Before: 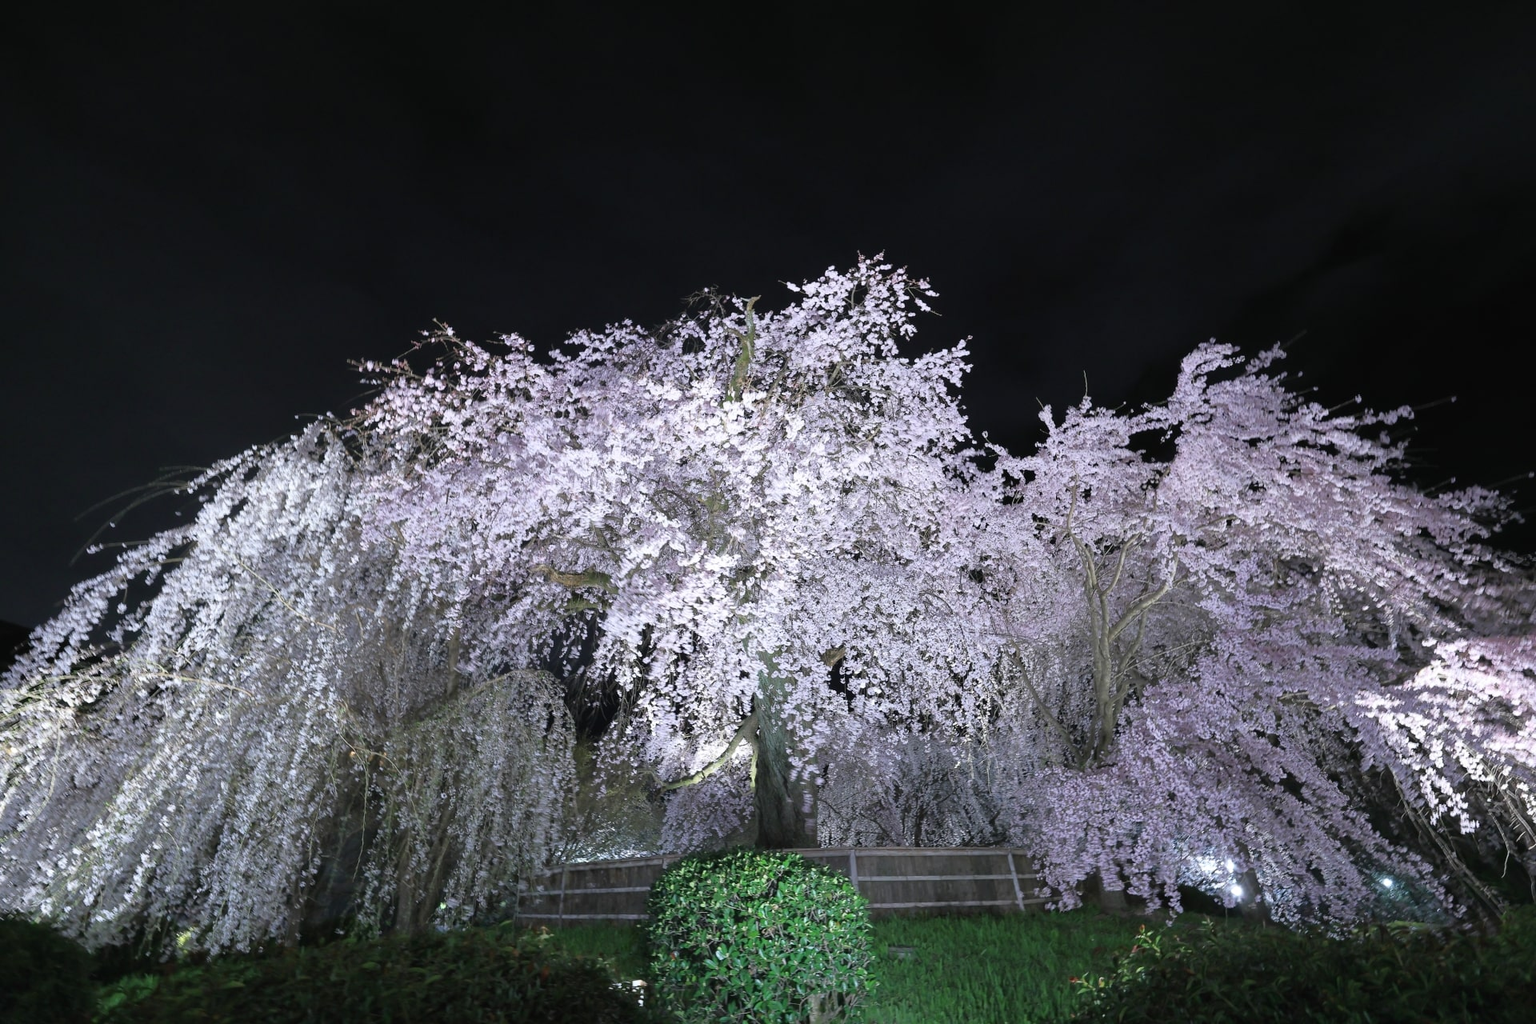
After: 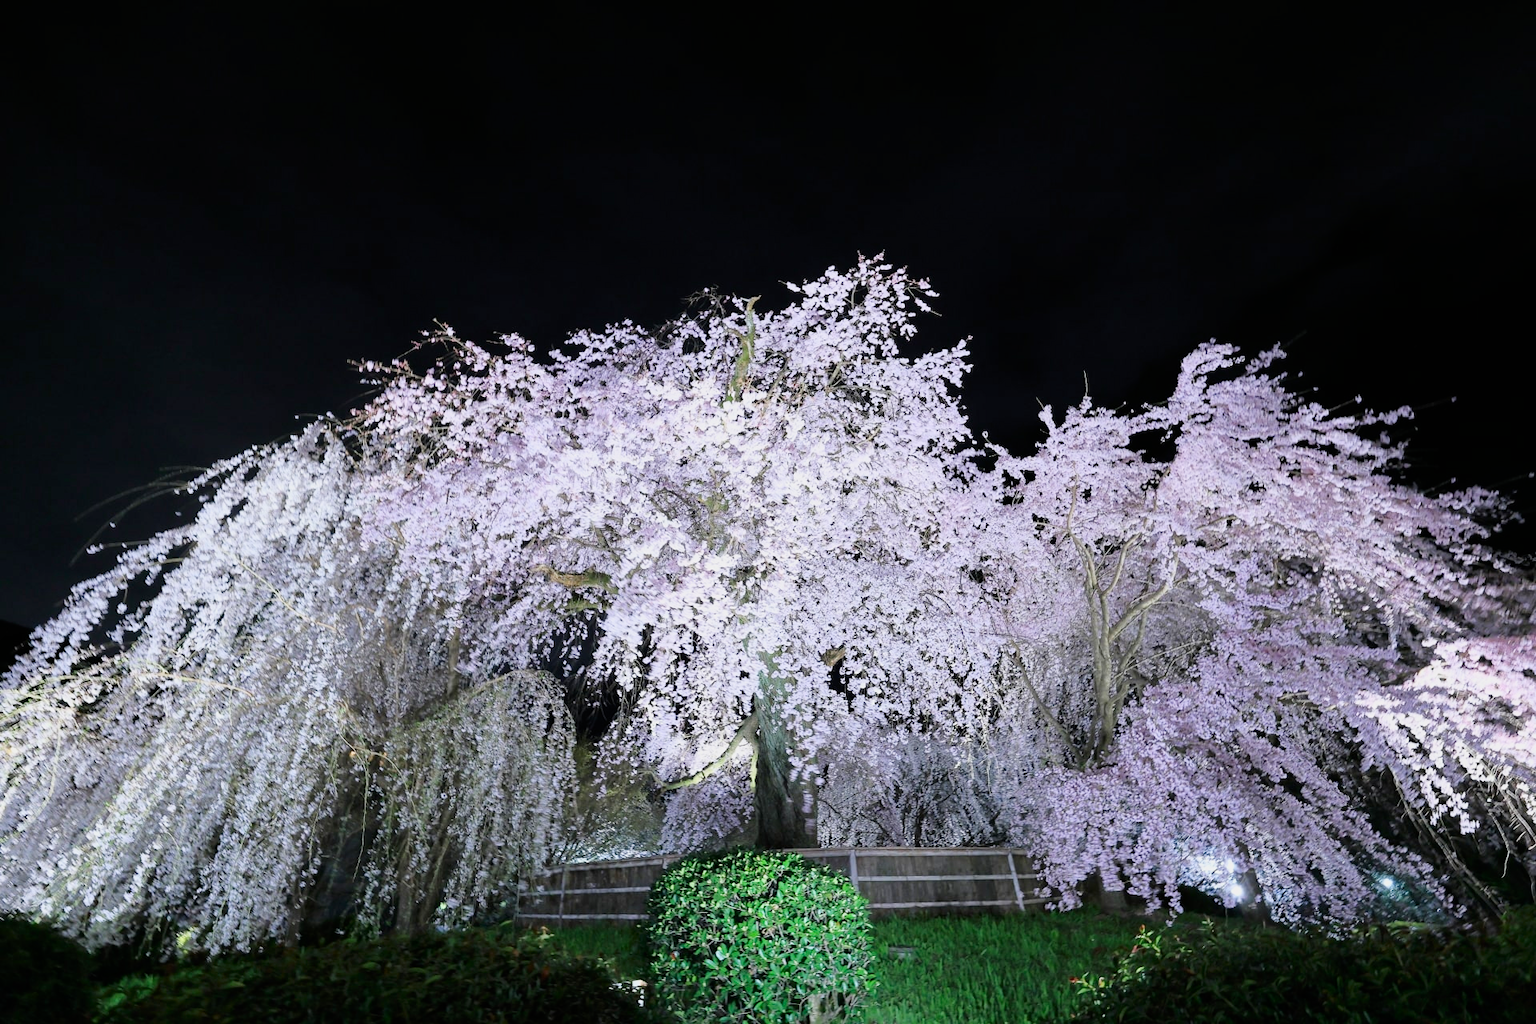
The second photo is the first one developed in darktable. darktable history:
filmic rgb: black relative exposure -7.65 EV, white relative exposure 4.56 EV, hardness 3.61
contrast brightness saturation: contrast 0.181, saturation 0.302
exposure: exposure 0.607 EV, compensate highlight preservation false
